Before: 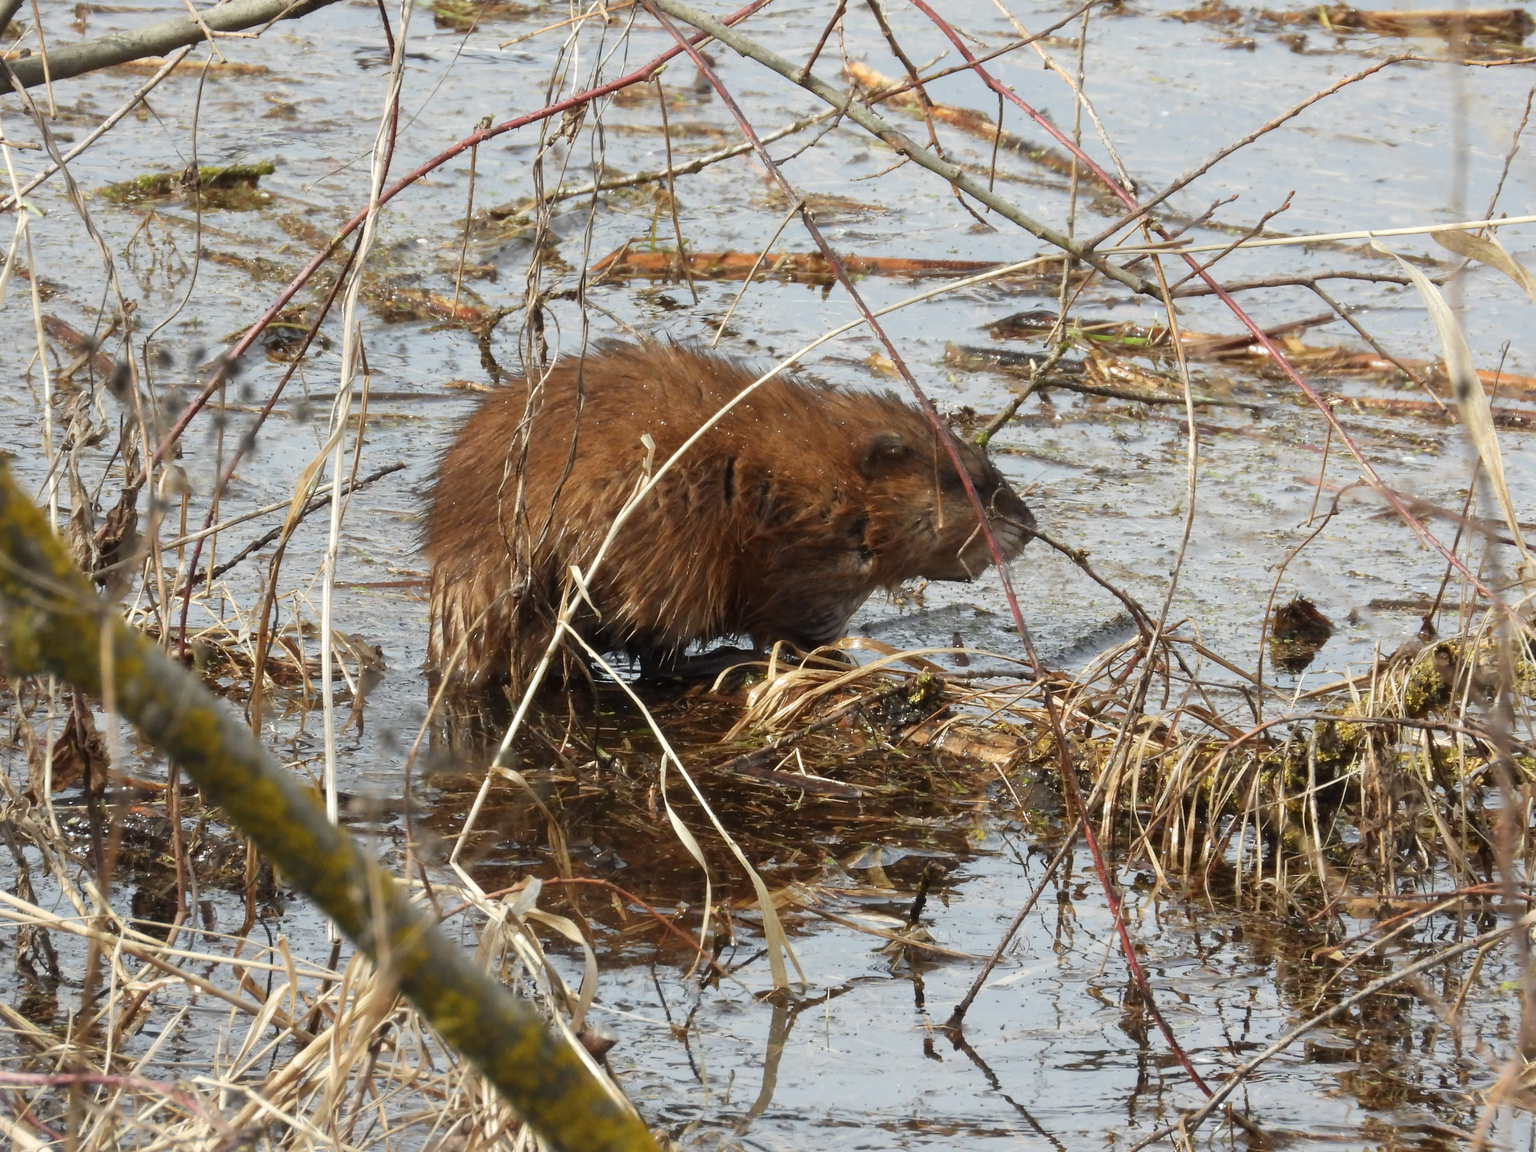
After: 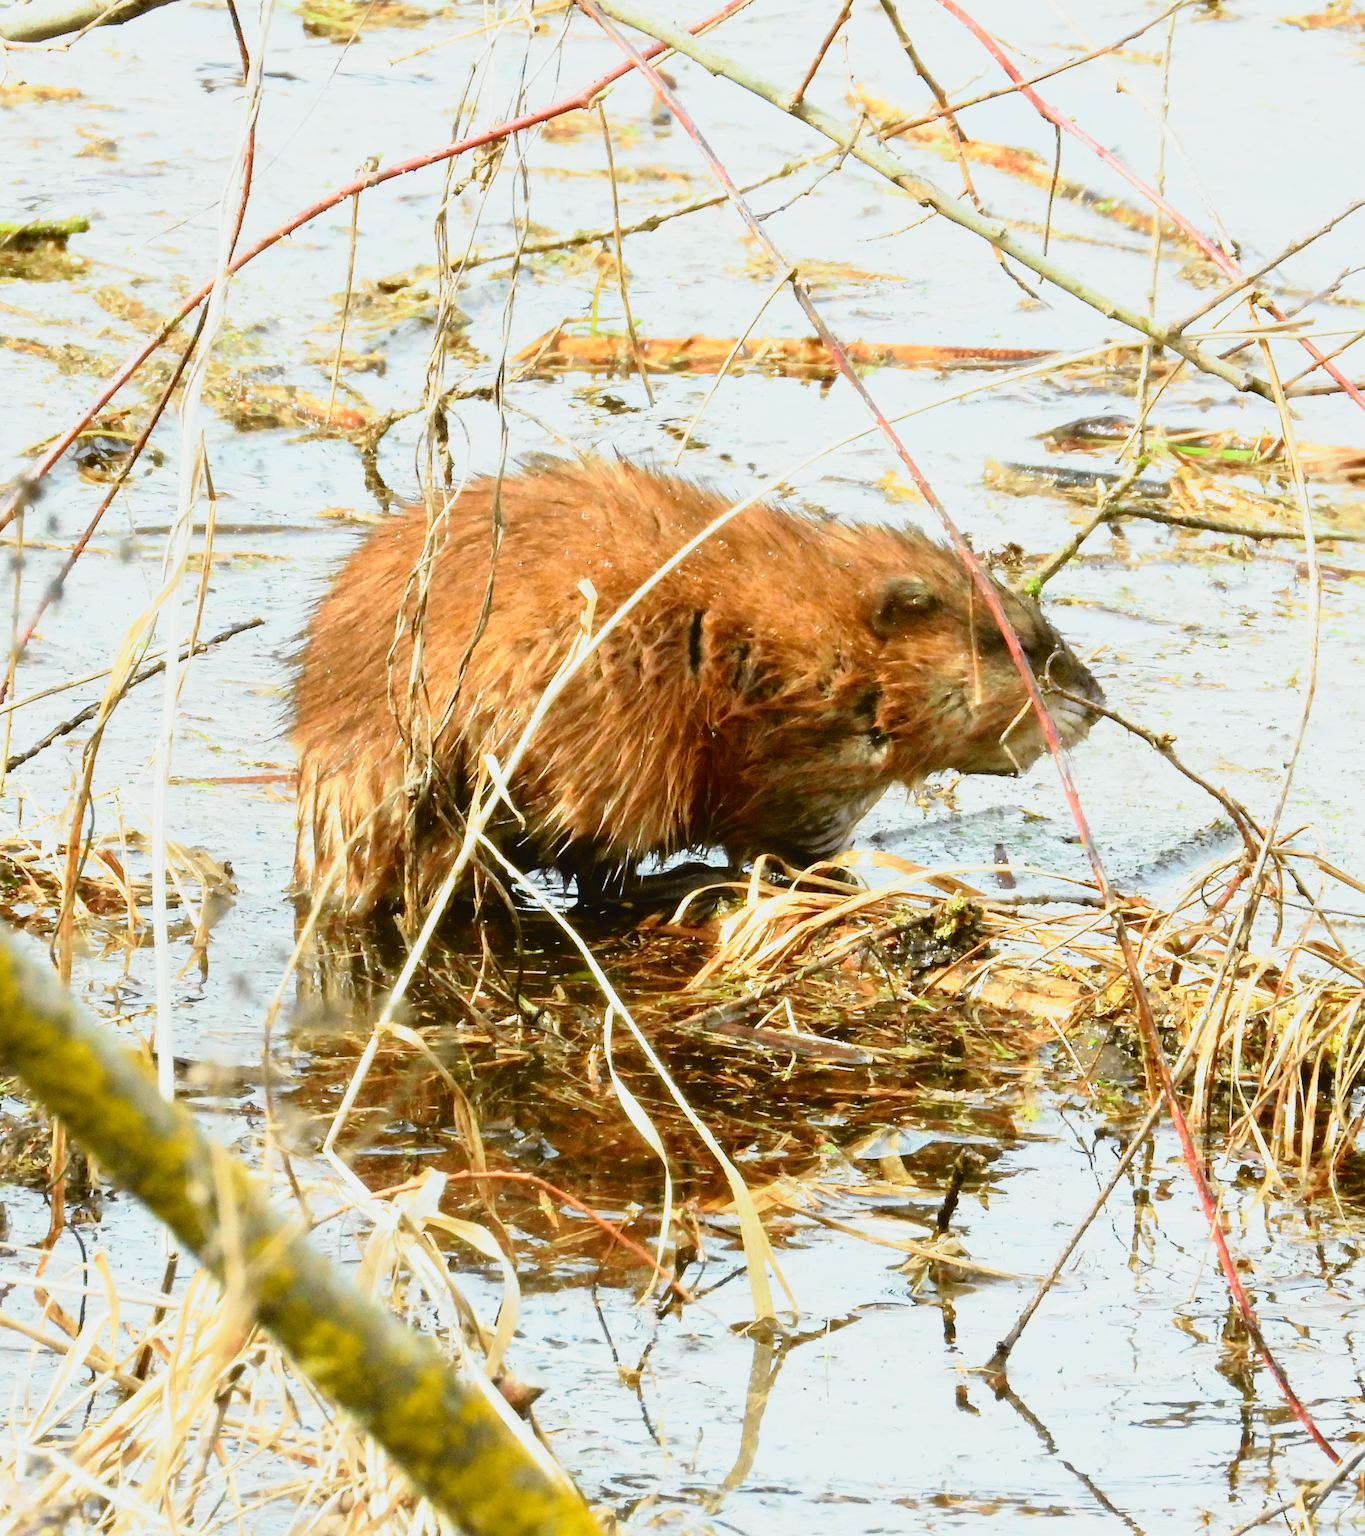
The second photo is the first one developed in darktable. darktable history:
color balance: lift [1.004, 1.002, 1.002, 0.998], gamma [1, 1.007, 1.002, 0.993], gain [1, 0.977, 1.013, 1.023], contrast -3.64%
base curve: curves: ch0 [(0, 0) (0.012, 0.01) (0.073, 0.168) (0.31, 0.711) (0.645, 0.957) (1, 1)], preserve colors none
crop and rotate: left 13.537%, right 19.796%
tone curve: curves: ch0 [(0, 0.022) (0.114, 0.088) (0.282, 0.316) (0.446, 0.511) (0.613, 0.693) (0.786, 0.843) (0.999, 0.949)]; ch1 [(0, 0) (0.395, 0.343) (0.463, 0.427) (0.486, 0.474) (0.503, 0.5) (0.535, 0.522) (0.555, 0.566) (0.594, 0.614) (0.755, 0.793) (1, 1)]; ch2 [(0, 0) (0.369, 0.388) (0.449, 0.431) (0.501, 0.5) (0.528, 0.517) (0.561, 0.59) (0.612, 0.646) (0.697, 0.721) (1, 1)], color space Lab, independent channels, preserve colors none
